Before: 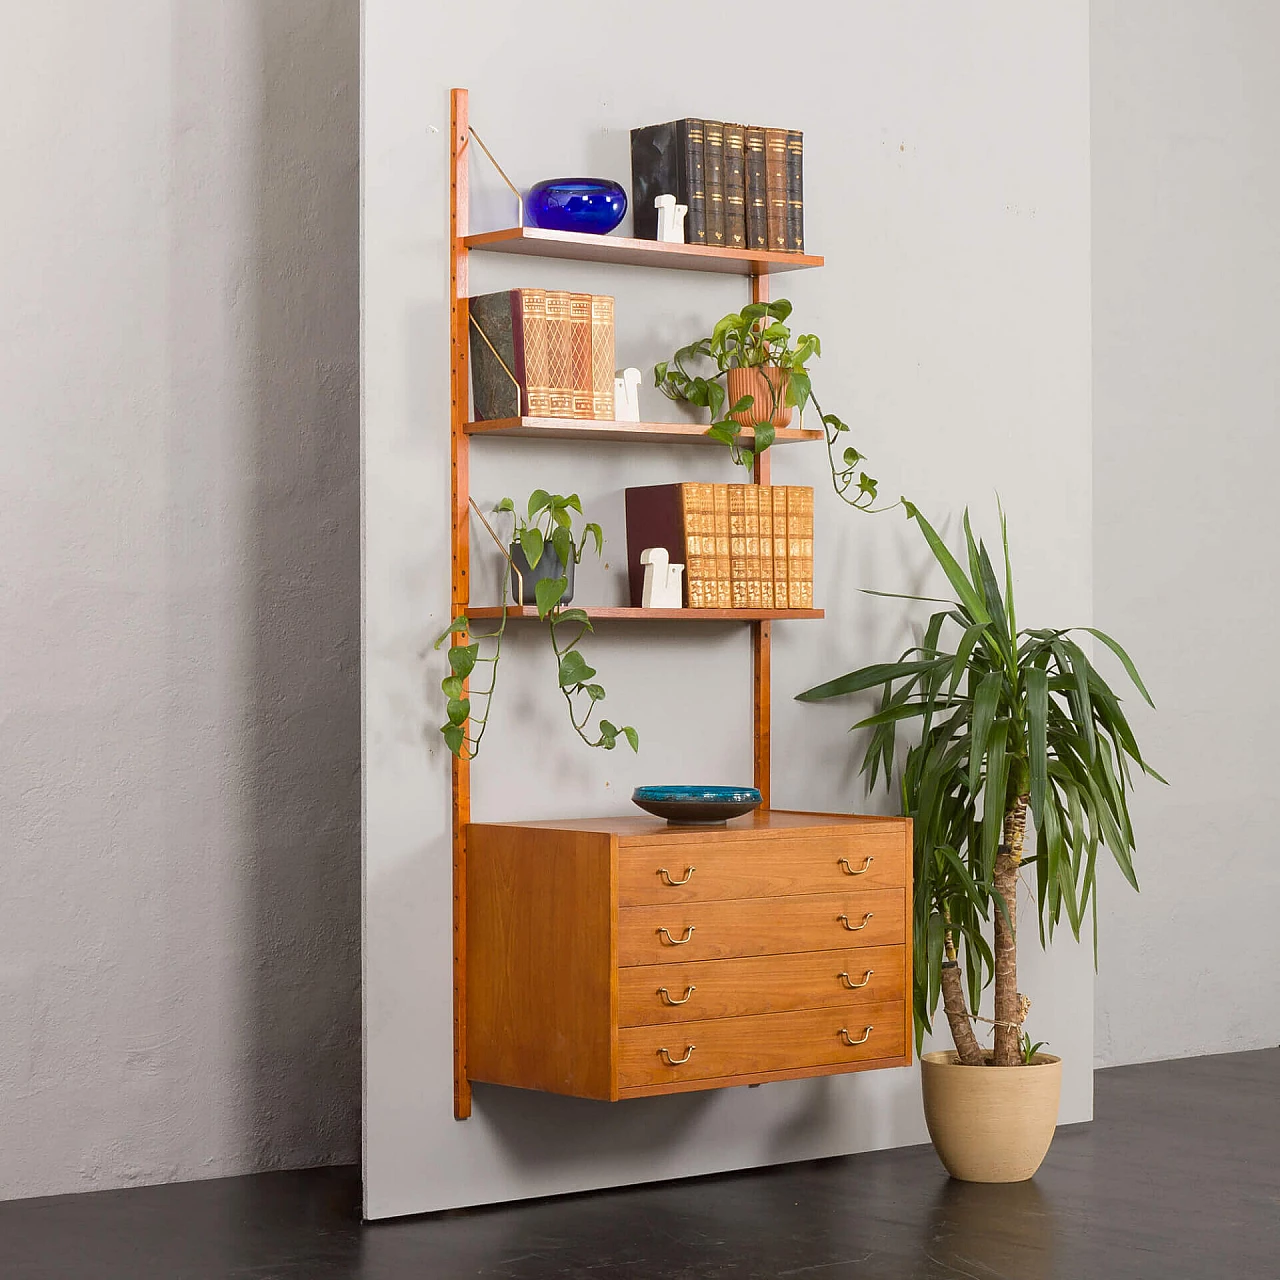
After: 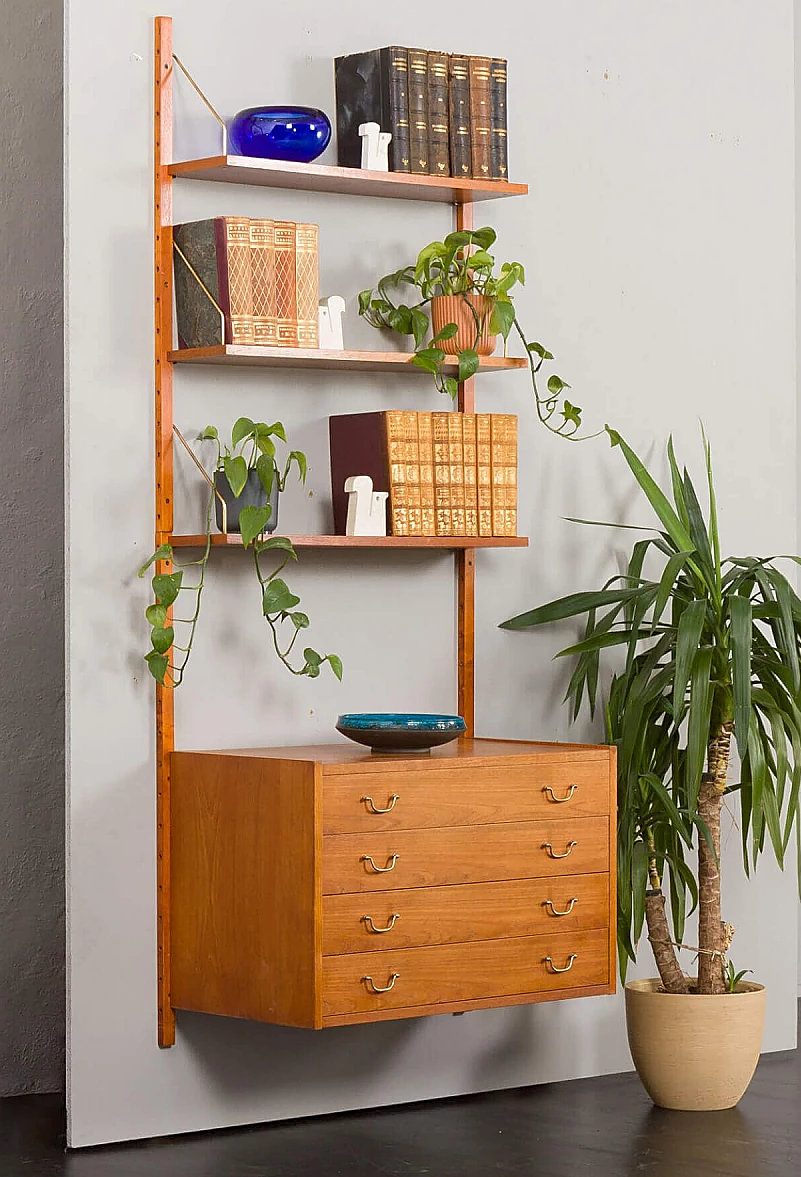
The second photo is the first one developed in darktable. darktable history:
crop and rotate: left 23.187%, top 5.643%, right 14.201%, bottom 2.348%
sharpen: amount 0.206
